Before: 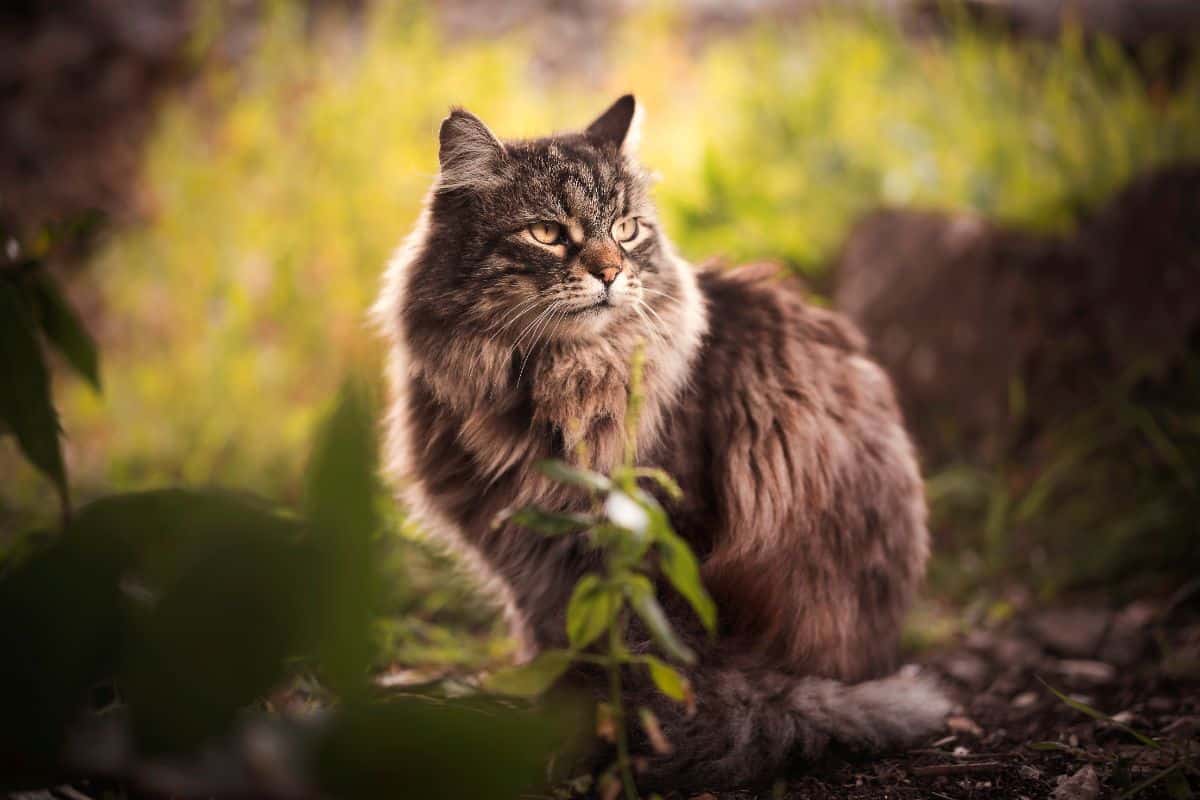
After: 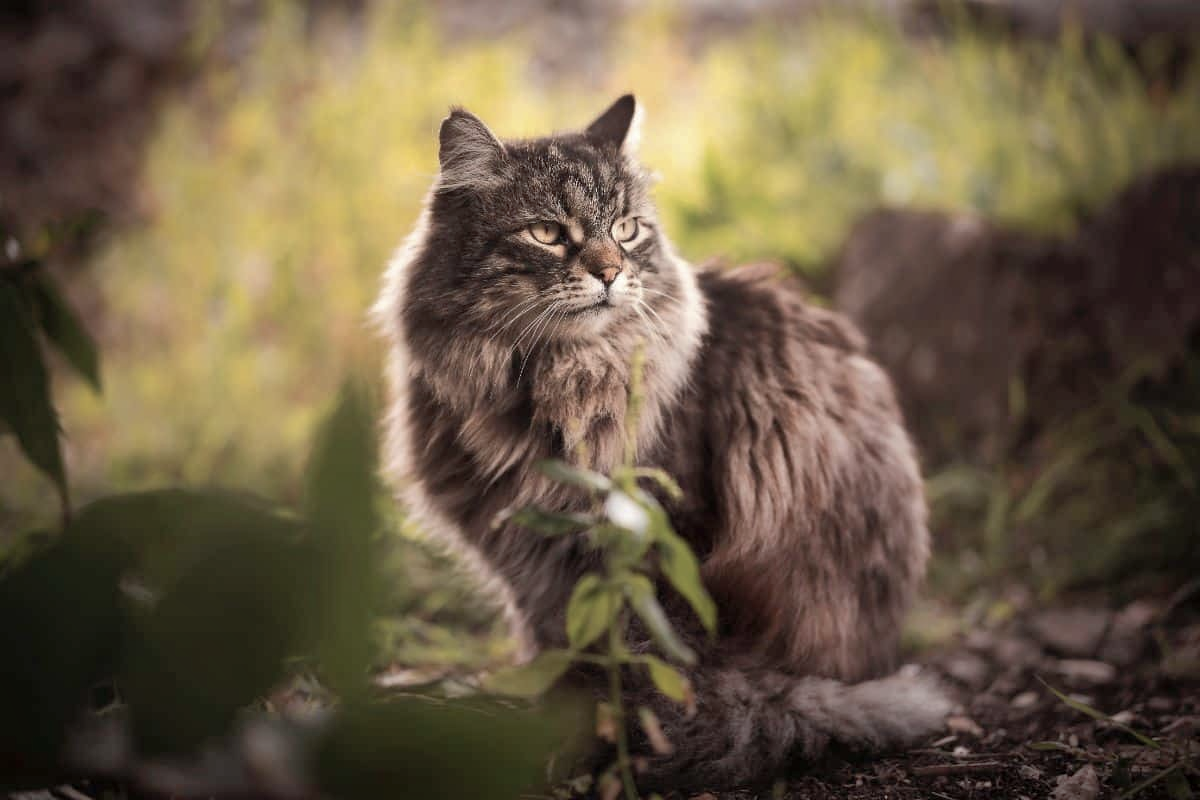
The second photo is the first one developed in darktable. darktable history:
shadows and highlights: on, module defaults
local contrast: mode bilateral grid, contrast 15, coarseness 36, detail 105%, midtone range 0.2
contrast brightness saturation: contrast 0.1, saturation -0.36
